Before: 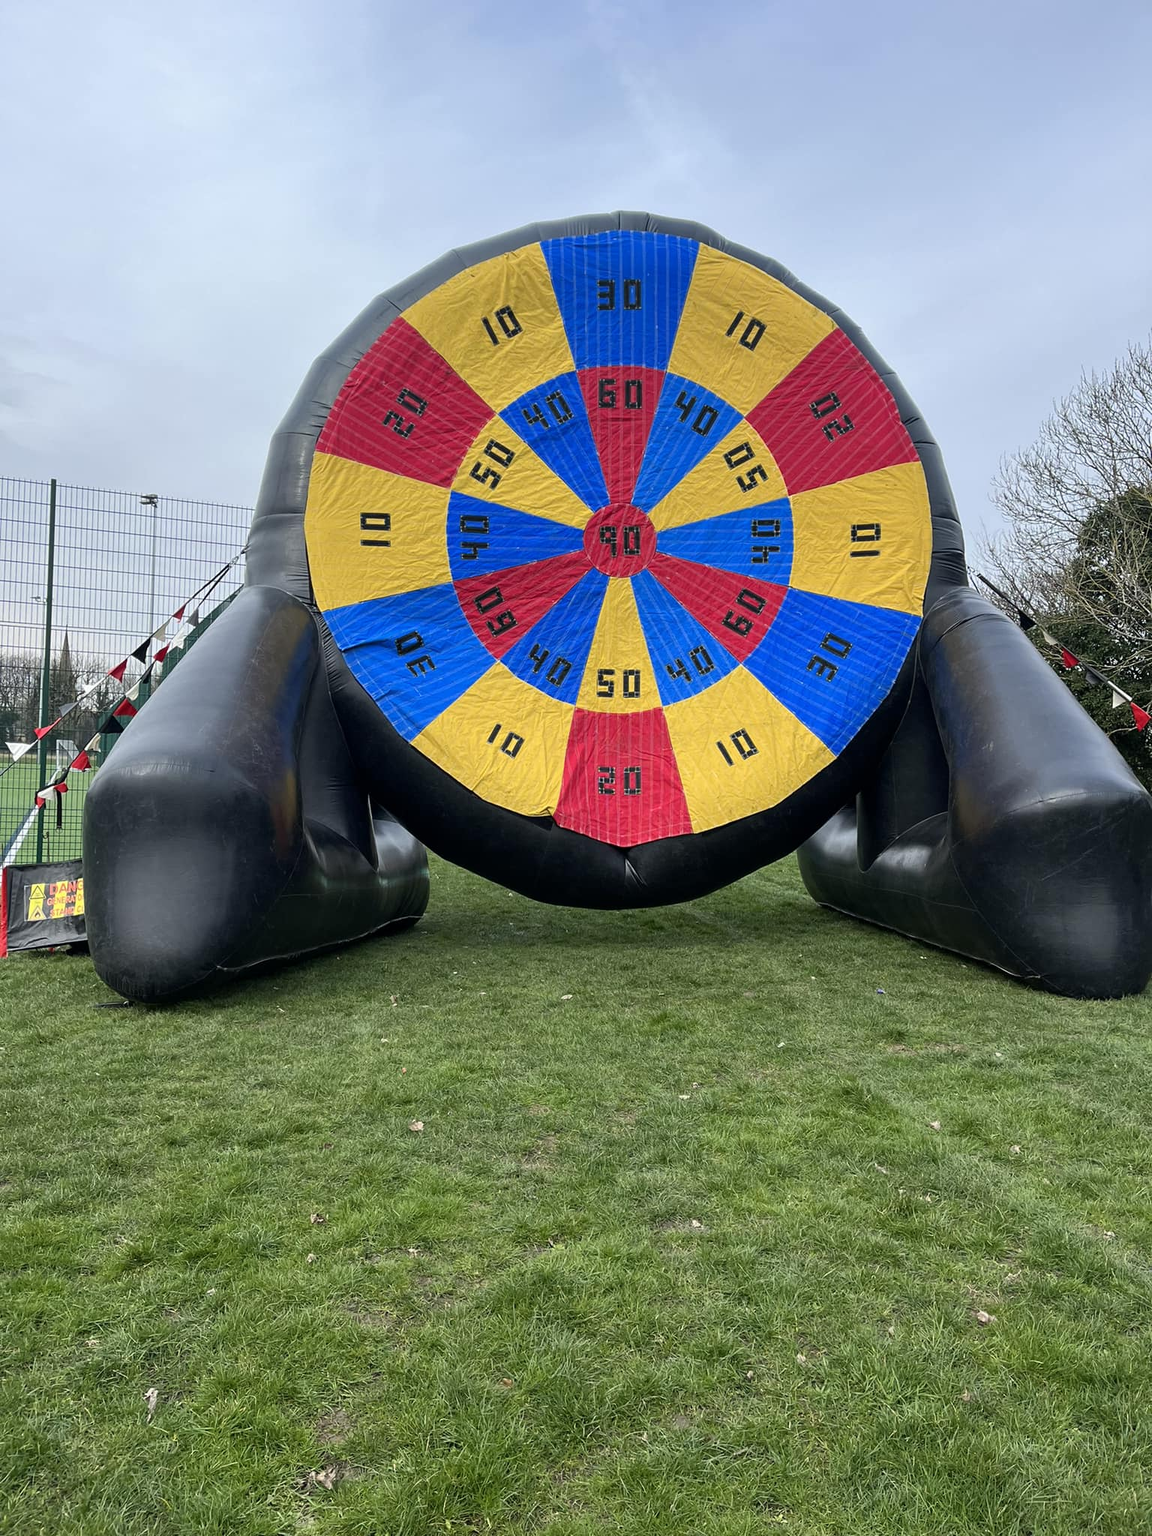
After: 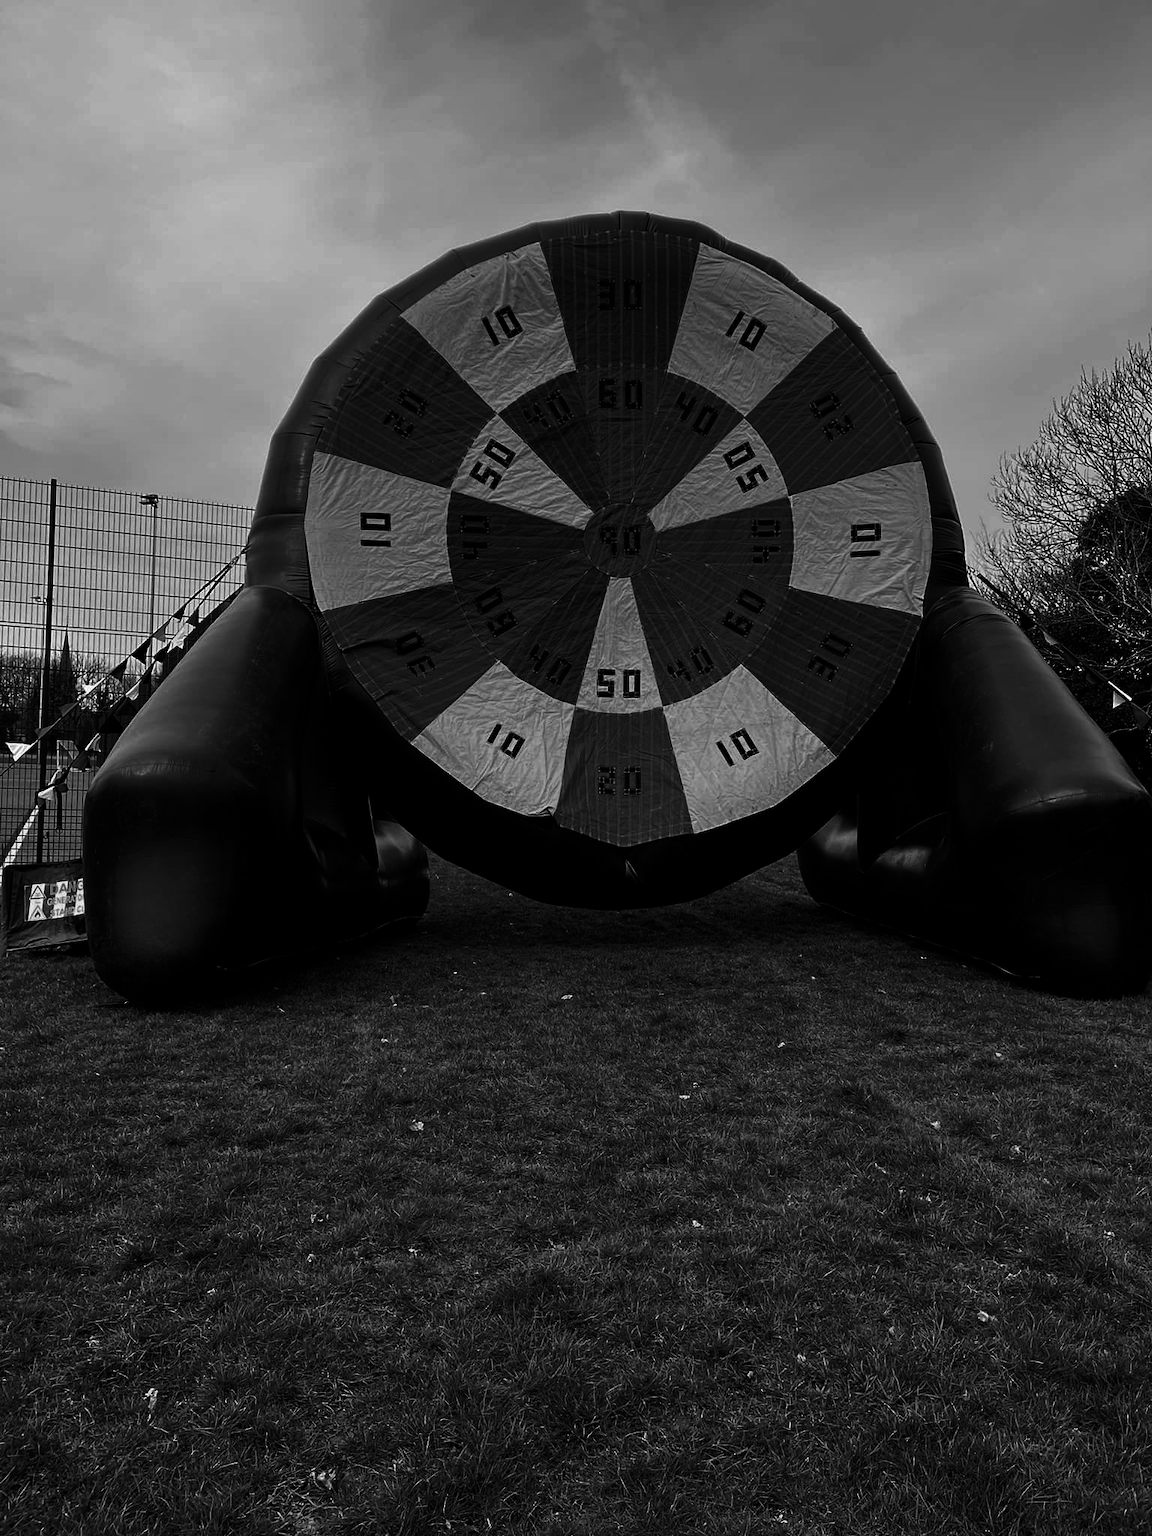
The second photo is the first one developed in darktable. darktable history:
monochrome: on, module defaults
exposure: compensate highlight preservation false
contrast brightness saturation: brightness -1, saturation 1
